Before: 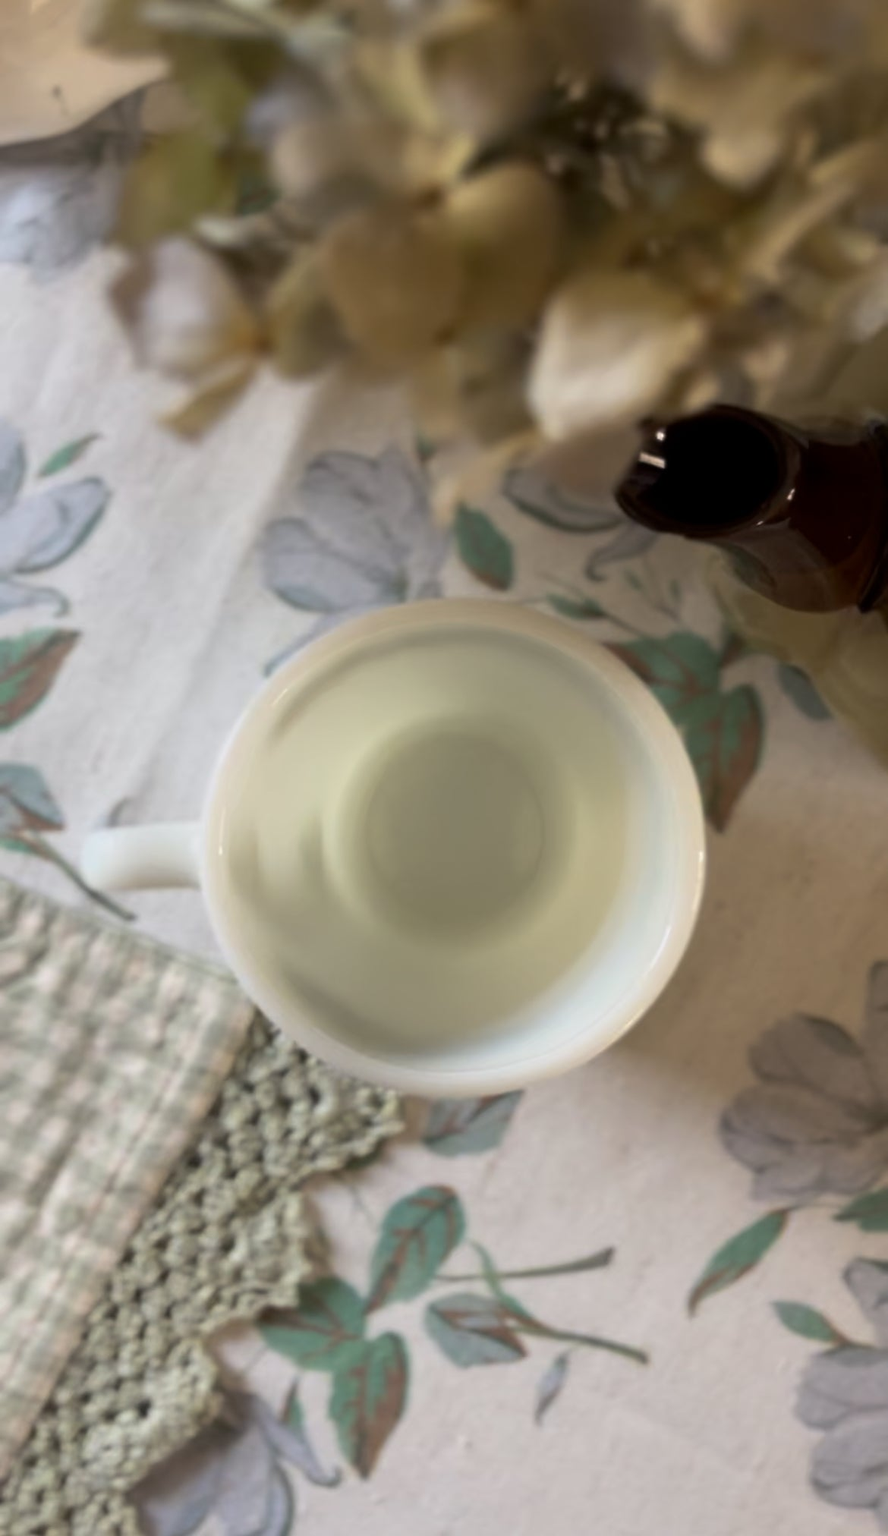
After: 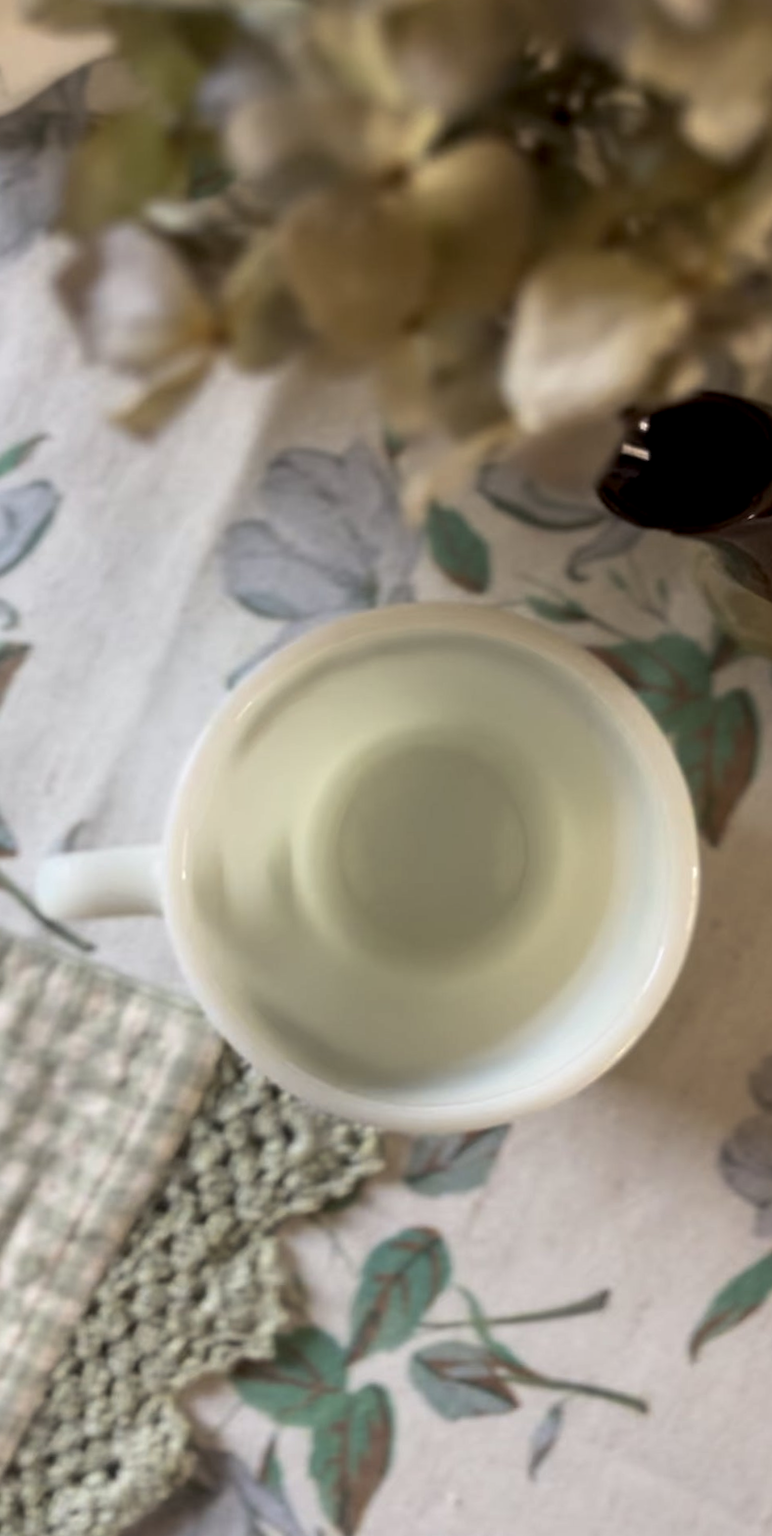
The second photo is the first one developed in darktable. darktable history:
crop and rotate: angle 1°, left 4.281%, top 0.642%, right 11.383%, bottom 2.486%
tone curve: color space Lab, linked channels, preserve colors none
local contrast: on, module defaults
